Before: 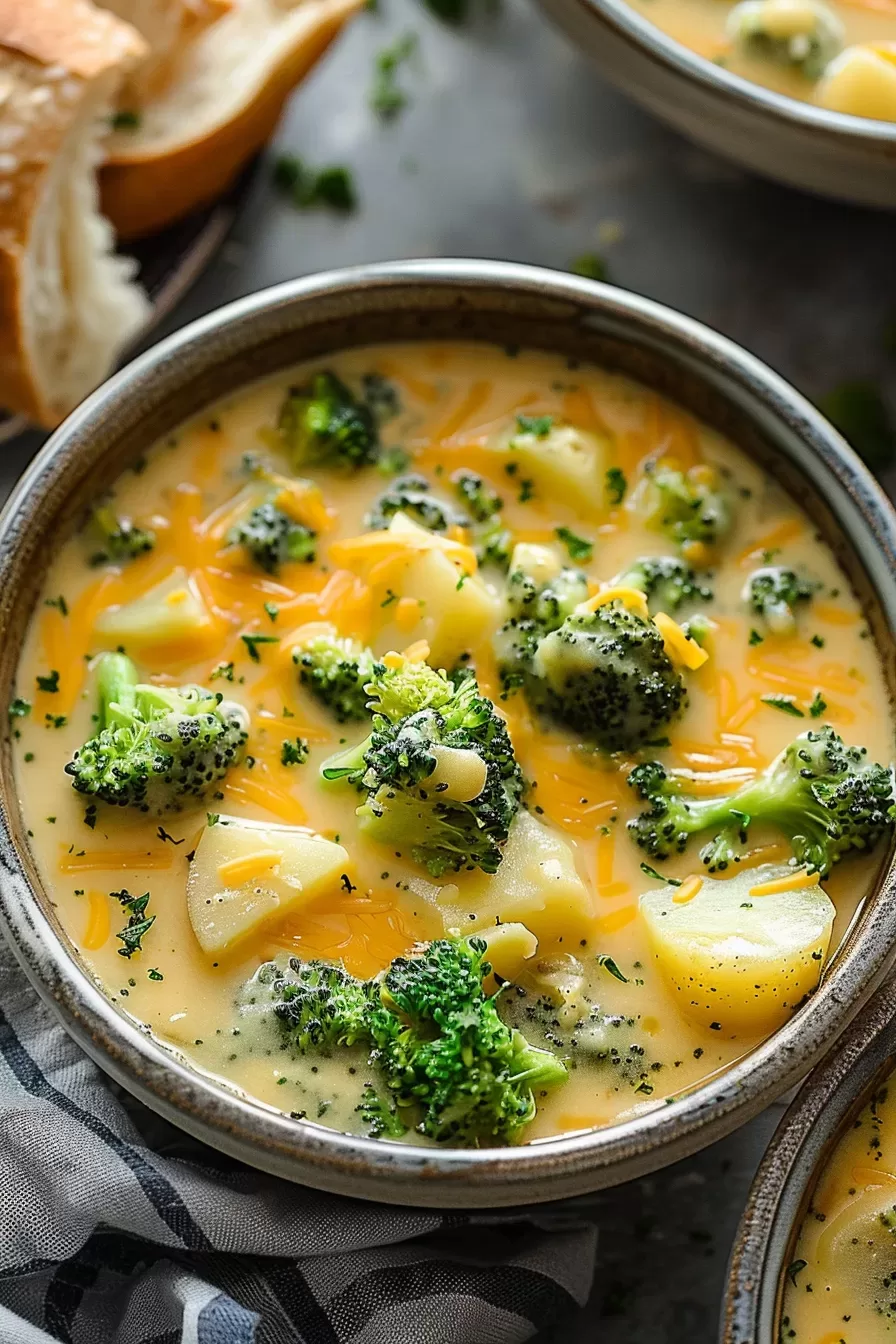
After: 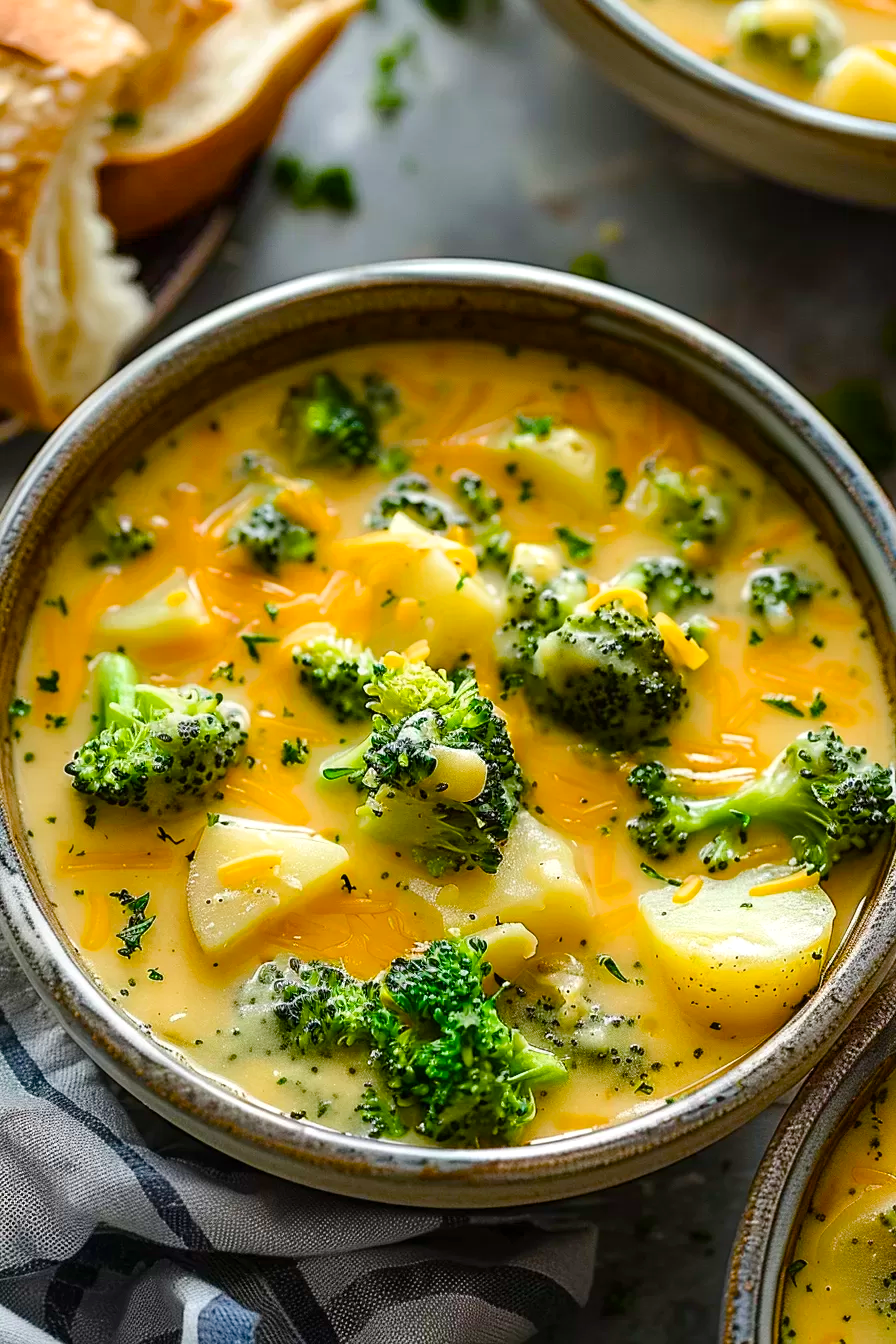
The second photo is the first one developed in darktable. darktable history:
color balance rgb: perceptual saturation grading › global saturation 45%, perceptual saturation grading › highlights -25%, perceptual saturation grading › shadows 50%, perceptual brilliance grading › global brilliance 3%, global vibrance 3%
